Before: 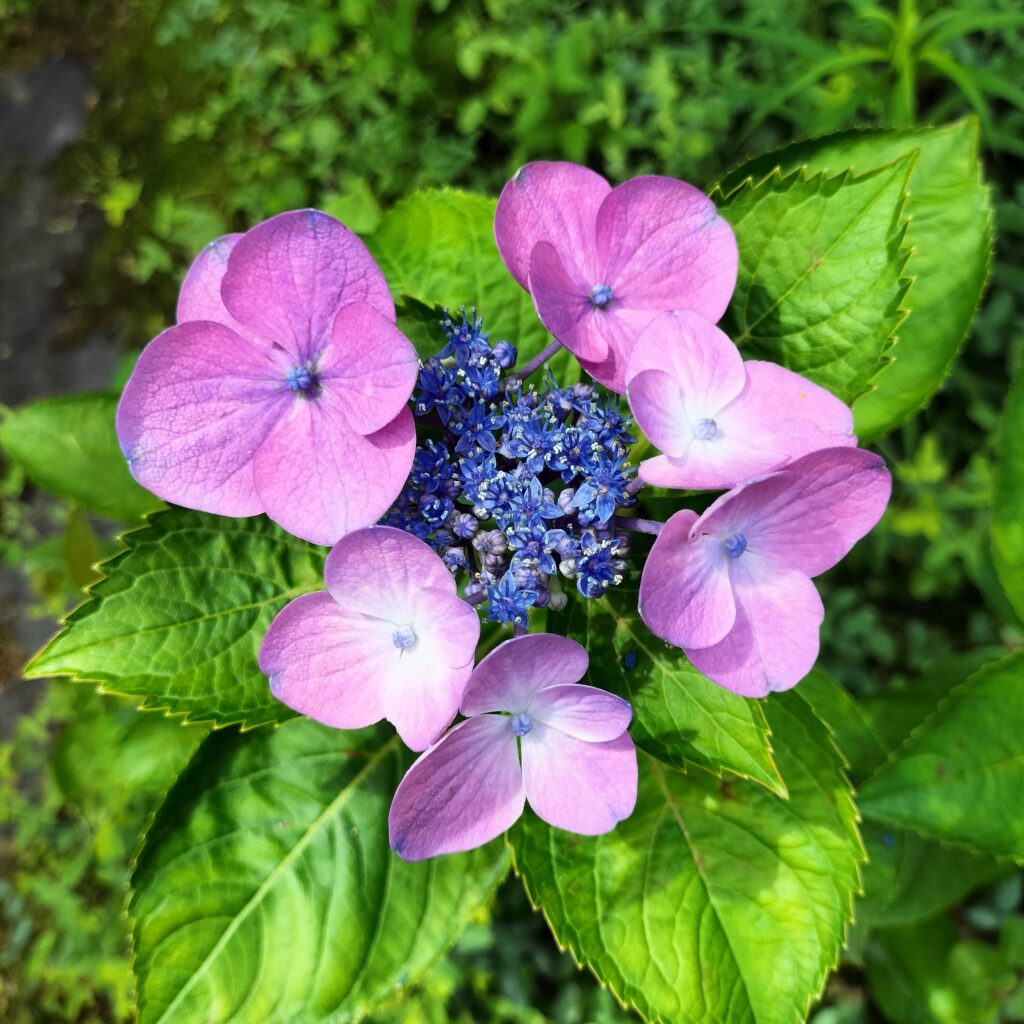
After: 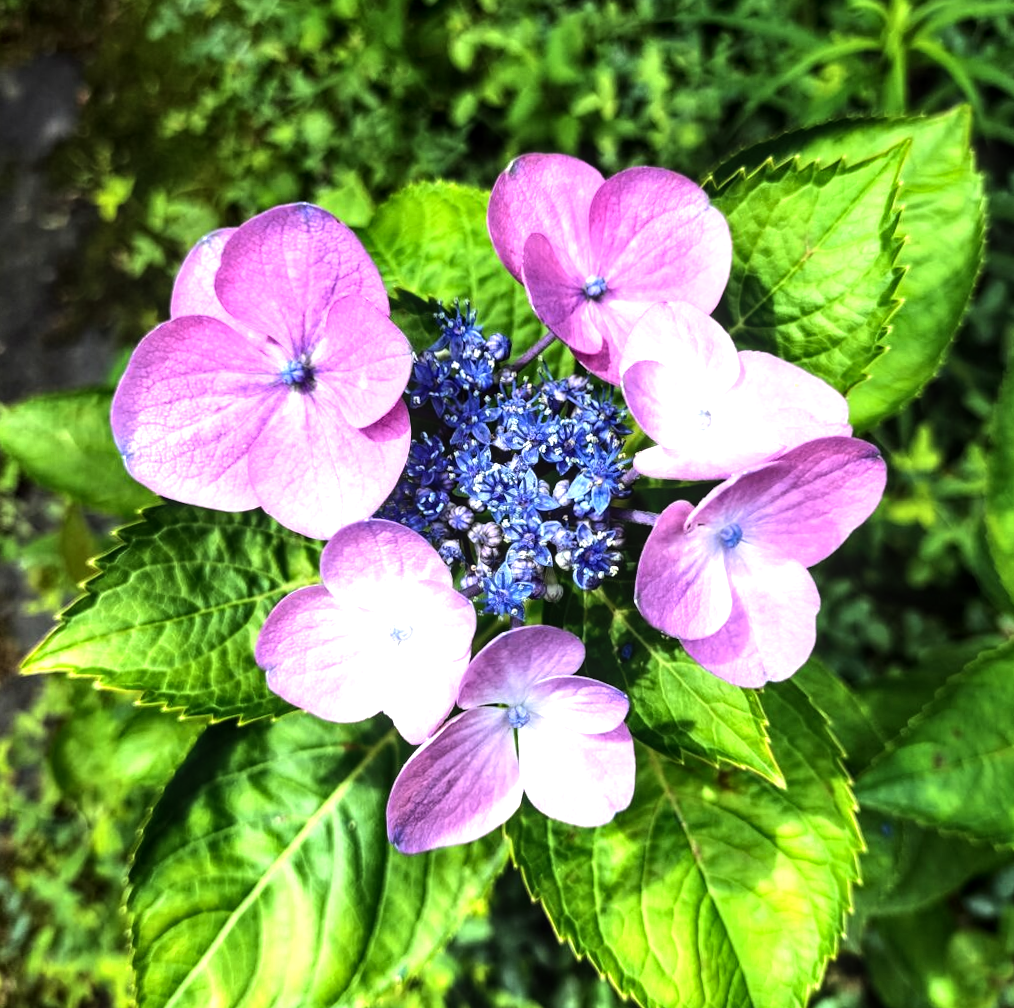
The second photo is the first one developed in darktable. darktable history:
tone equalizer: -8 EV -1.08 EV, -7 EV -1.01 EV, -6 EV -0.867 EV, -5 EV -0.578 EV, -3 EV 0.578 EV, -2 EV 0.867 EV, -1 EV 1.01 EV, +0 EV 1.08 EV, edges refinement/feathering 500, mask exposure compensation -1.57 EV, preserve details no
local contrast: on, module defaults
white balance: red 1, blue 1
rotate and perspective: rotation -0.45°, automatic cropping original format, crop left 0.008, crop right 0.992, crop top 0.012, crop bottom 0.988
